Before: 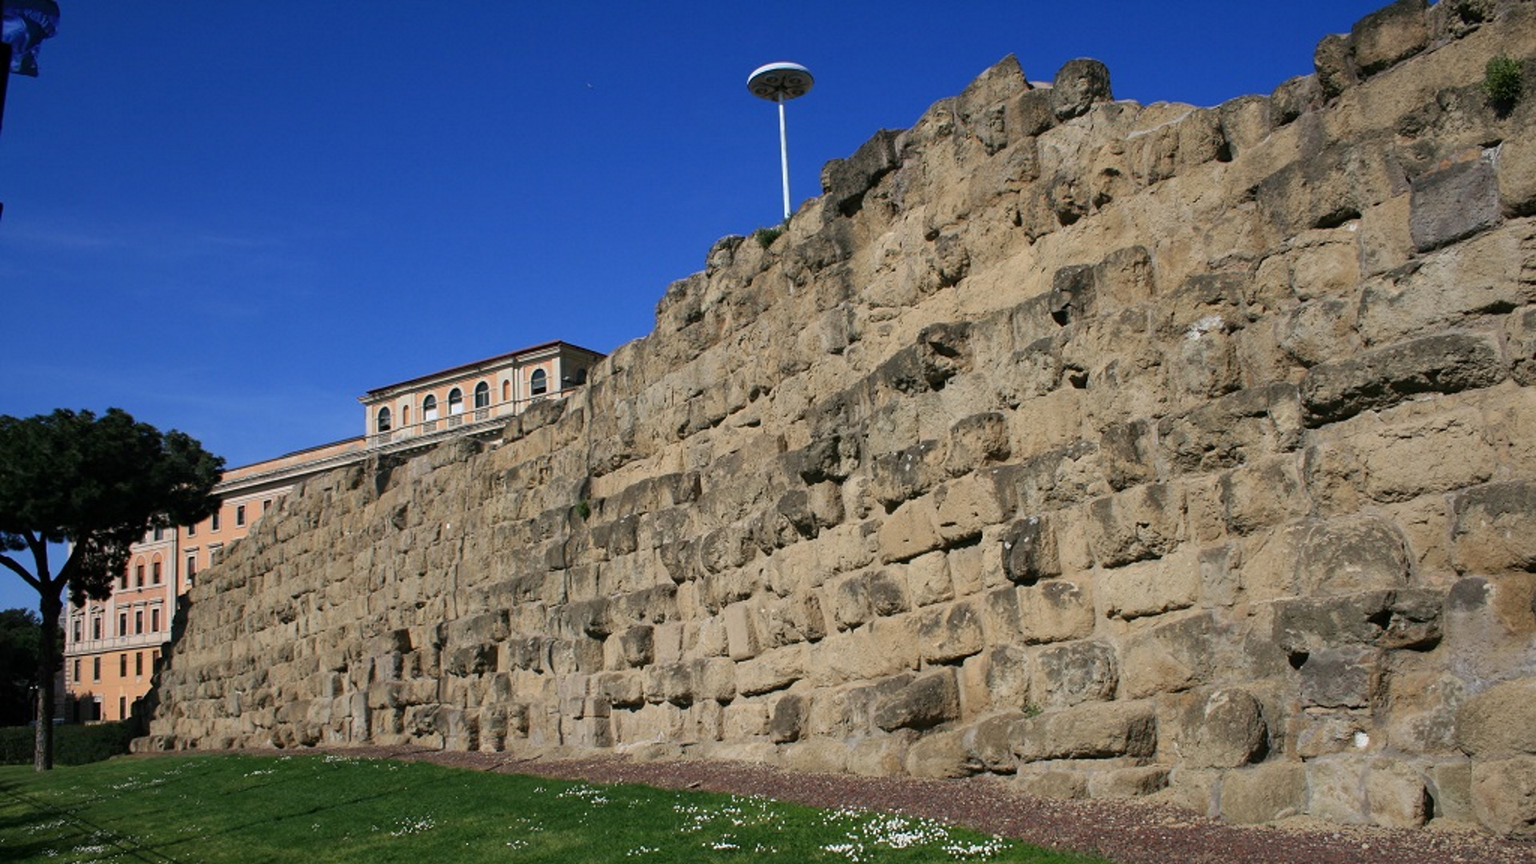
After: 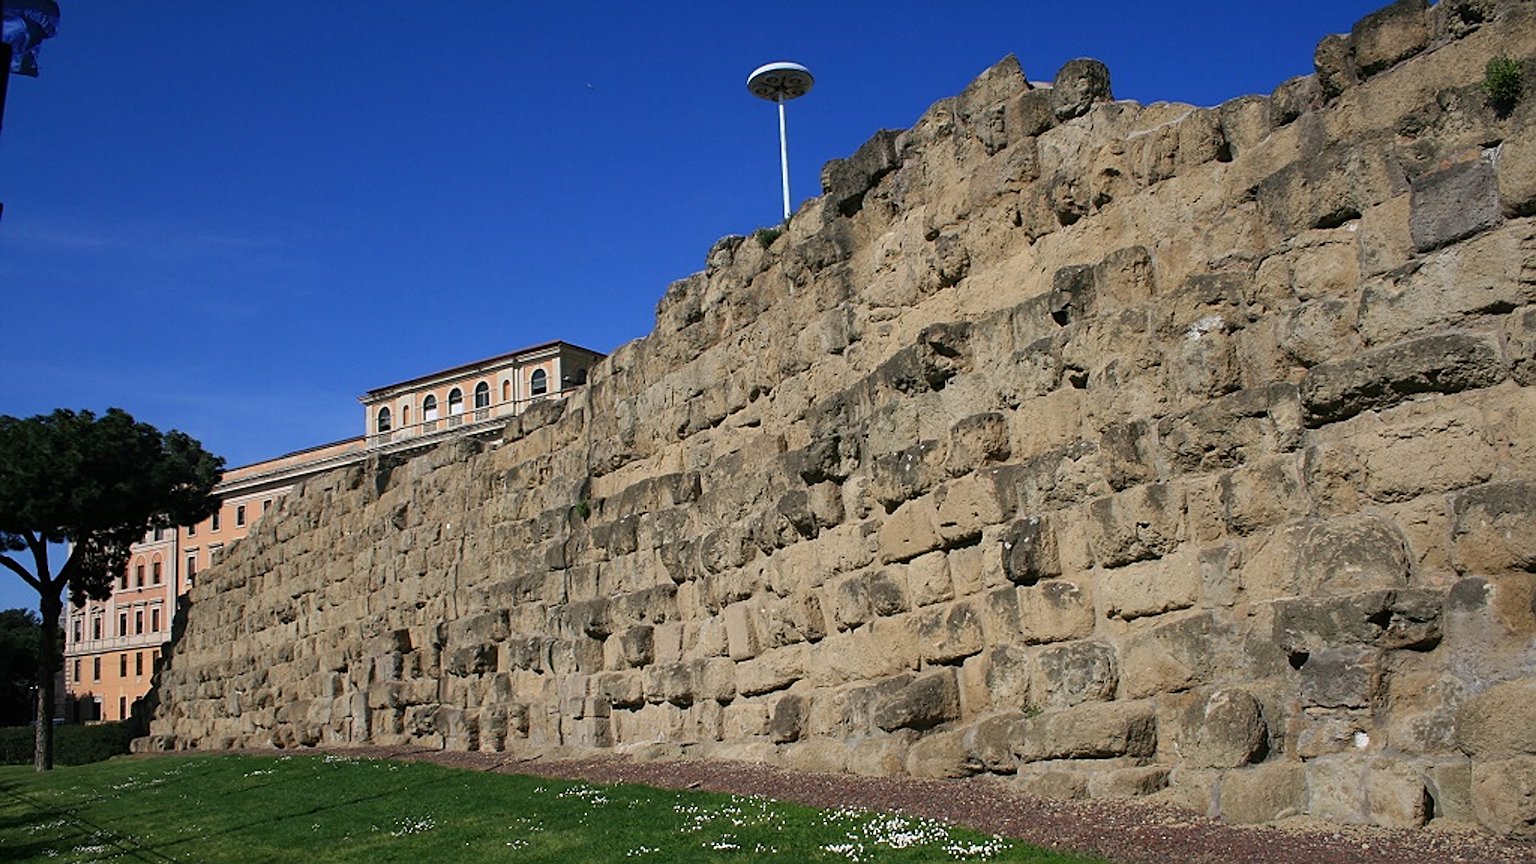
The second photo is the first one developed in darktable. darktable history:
sharpen: on, module defaults
exposure: black level correction 0, compensate exposure bias true, compensate highlight preservation false
